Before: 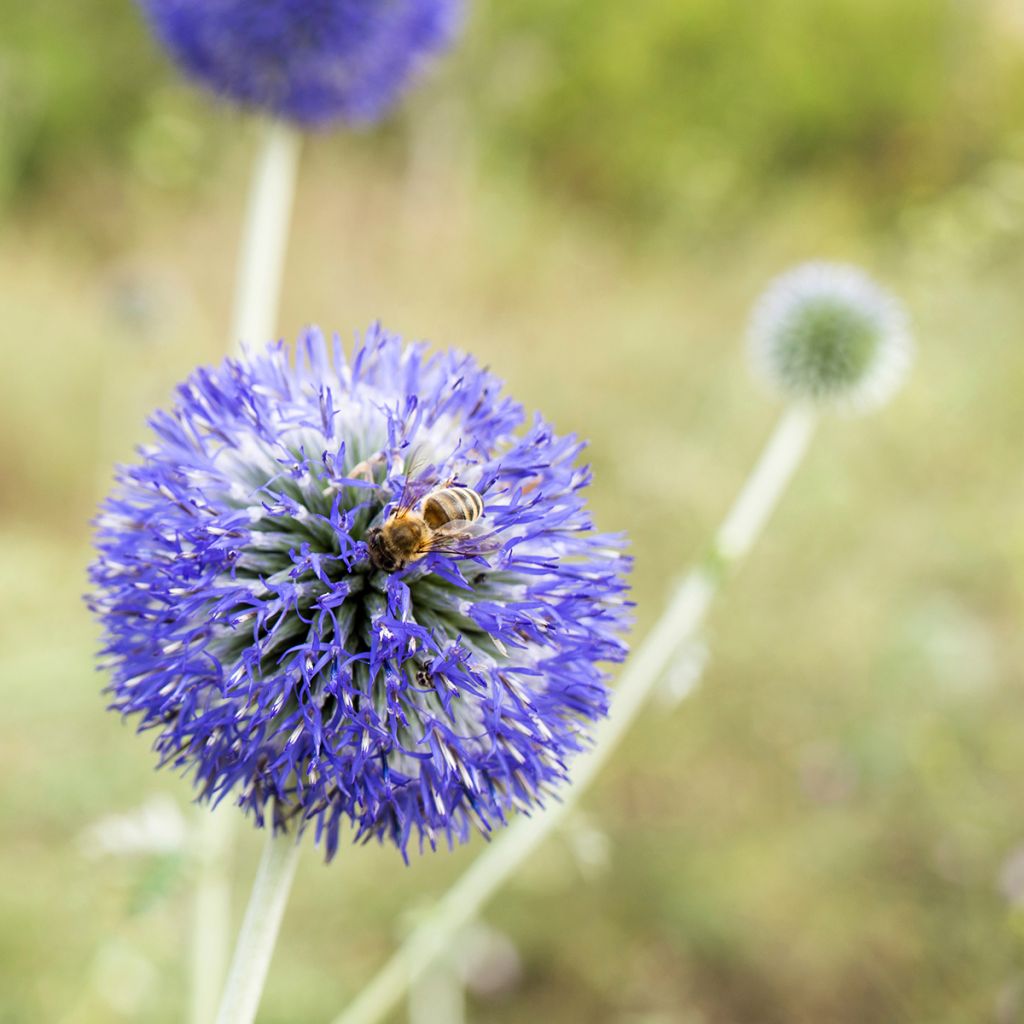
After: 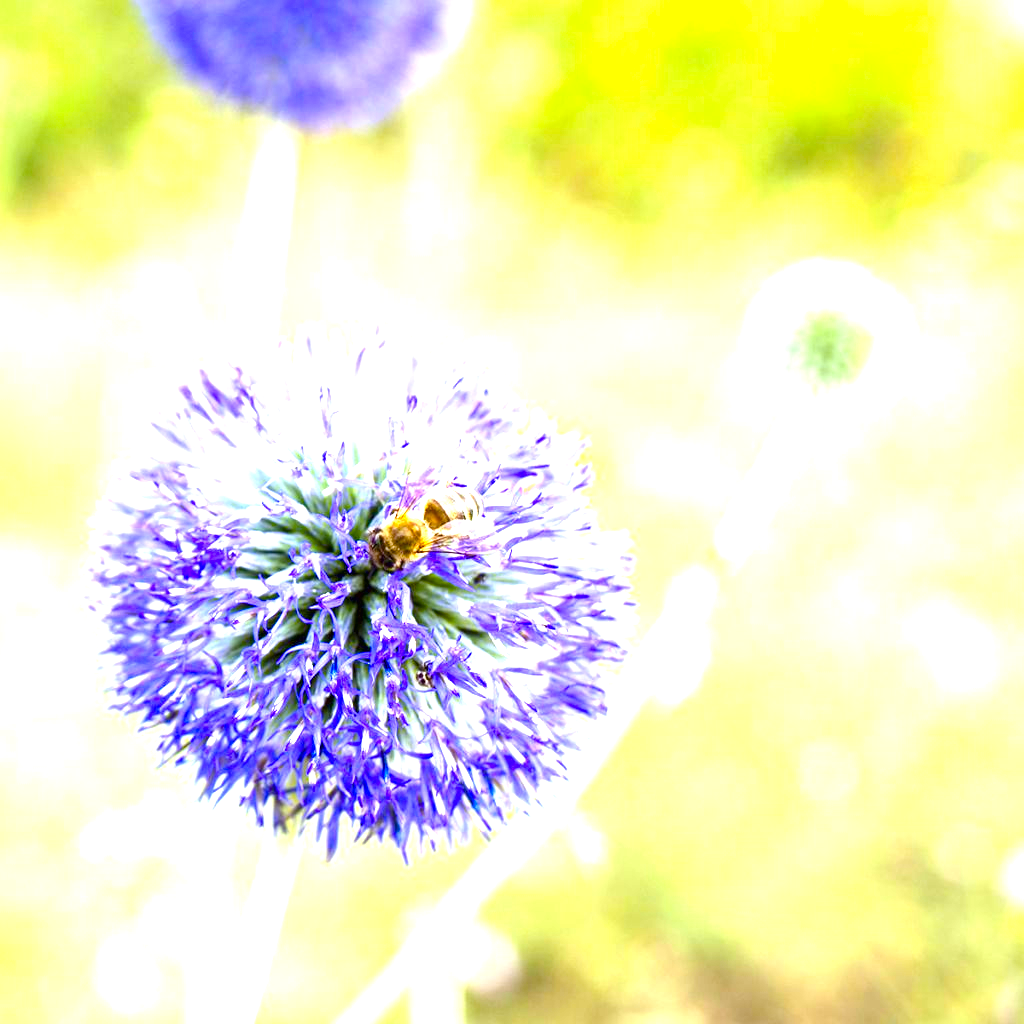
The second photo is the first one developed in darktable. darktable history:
color balance rgb: perceptual saturation grading › global saturation 20%, perceptual saturation grading › highlights -25%, perceptual saturation grading › shadows 25%, global vibrance 50%
exposure: black level correction 0, exposure 1.741 EV, compensate exposure bias true, compensate highlight preservation false
white balance: red 0.967, blue 1.049
